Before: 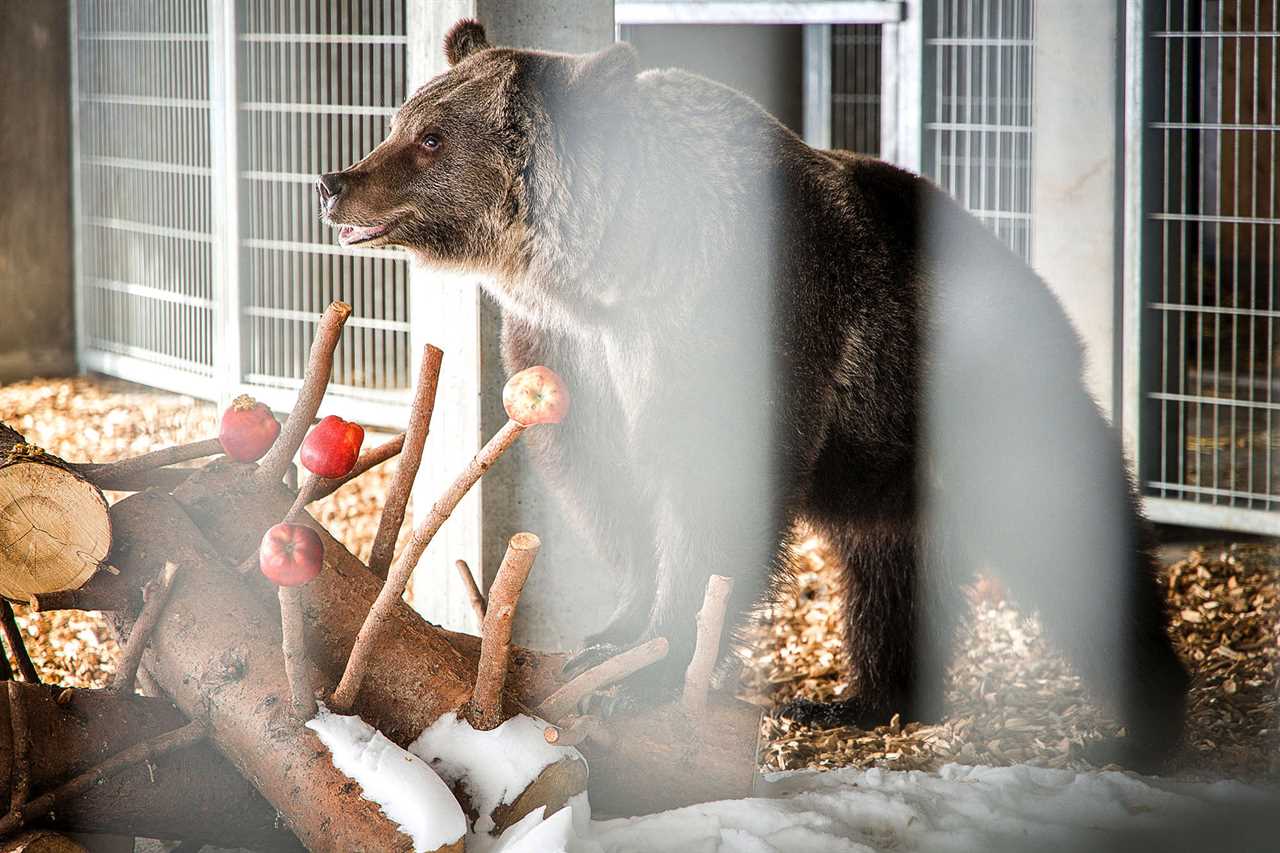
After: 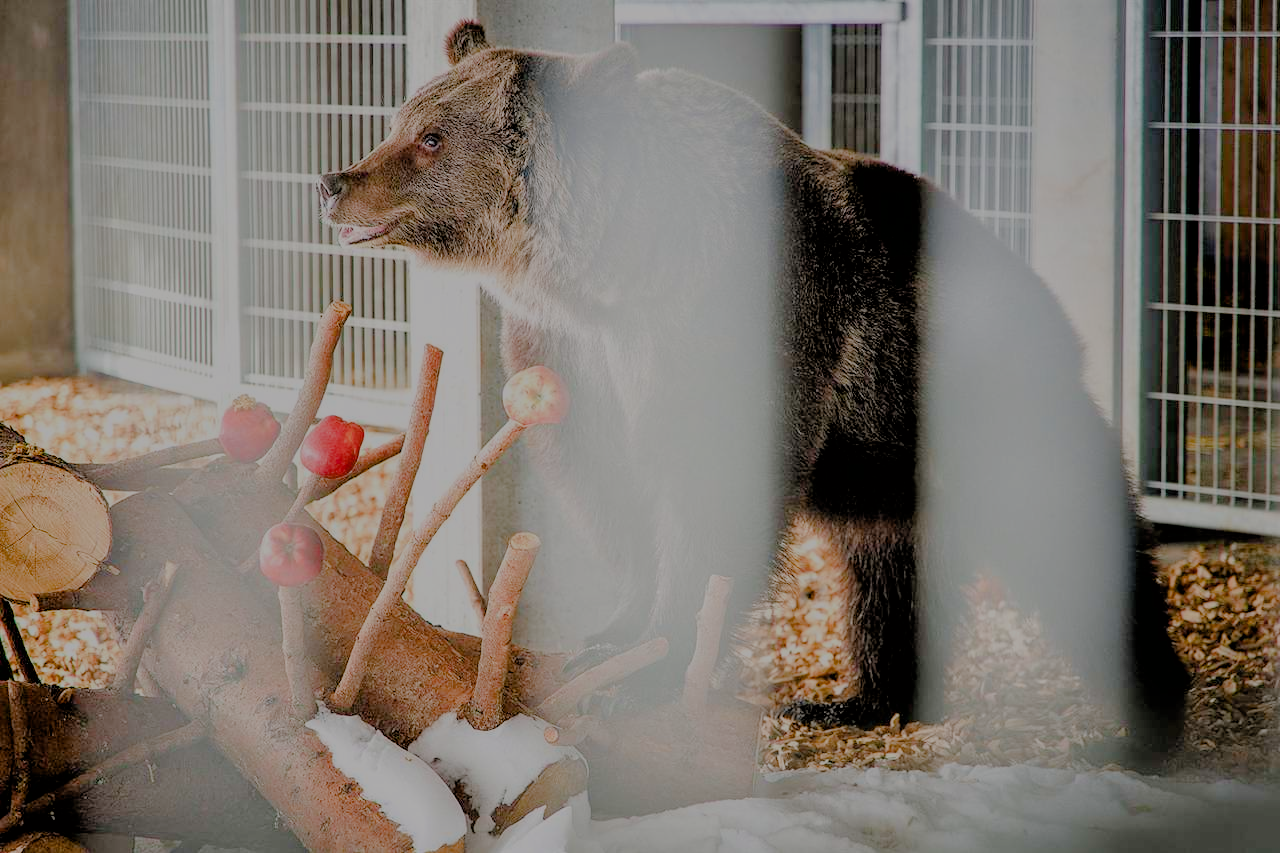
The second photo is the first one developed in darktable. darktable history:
color balance rgb: shadows lift › chroma 1%, shadows lift › hue 113°, highlights gain › chroma 0.2%, highlights gain › hue 333°, perceptual saturation grading › global saturation 20%, perceptual saturation grading › highlights -25%, perceptual saturation grading › shadows 25%, contrast -10%
filmic rgb: black relative exposure -4.42 EV, white relative exposure 6.58 EV, hardness 1.85, contrast 0.5
